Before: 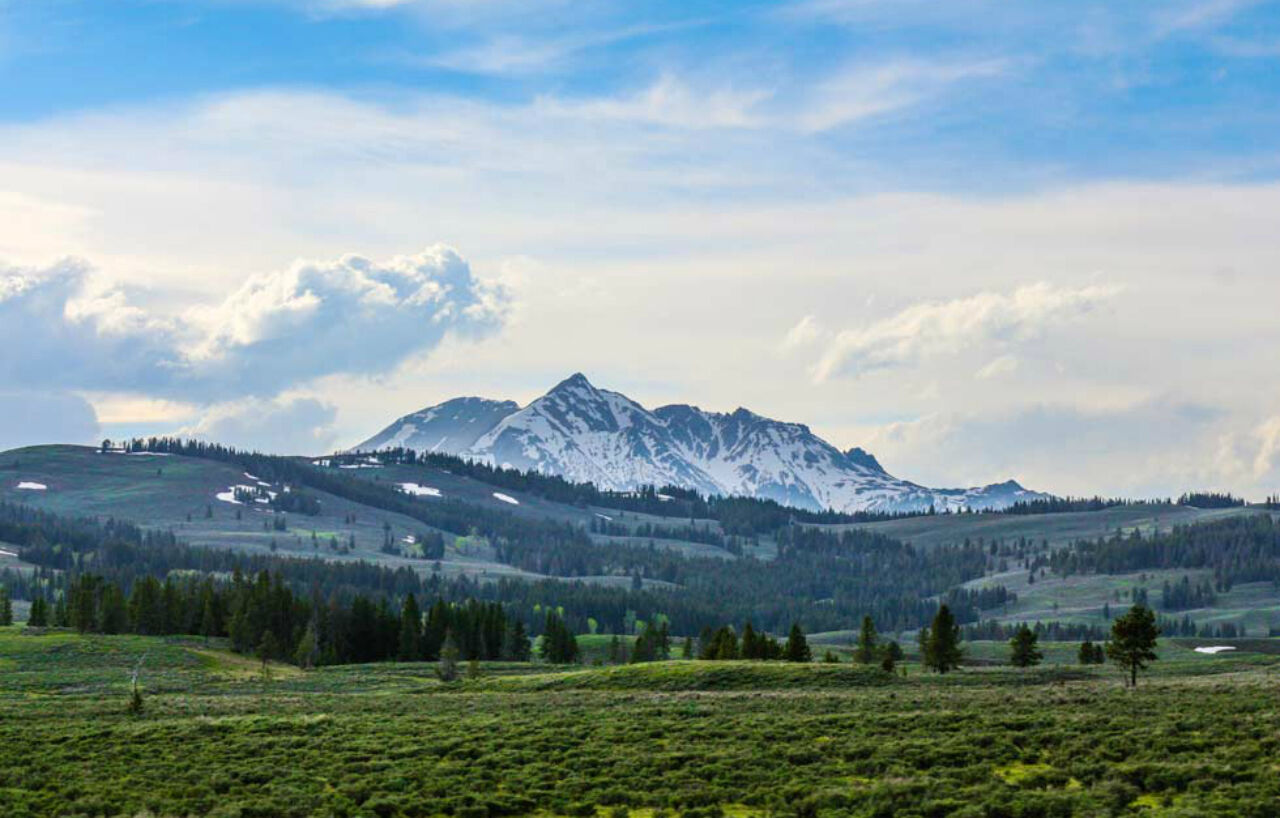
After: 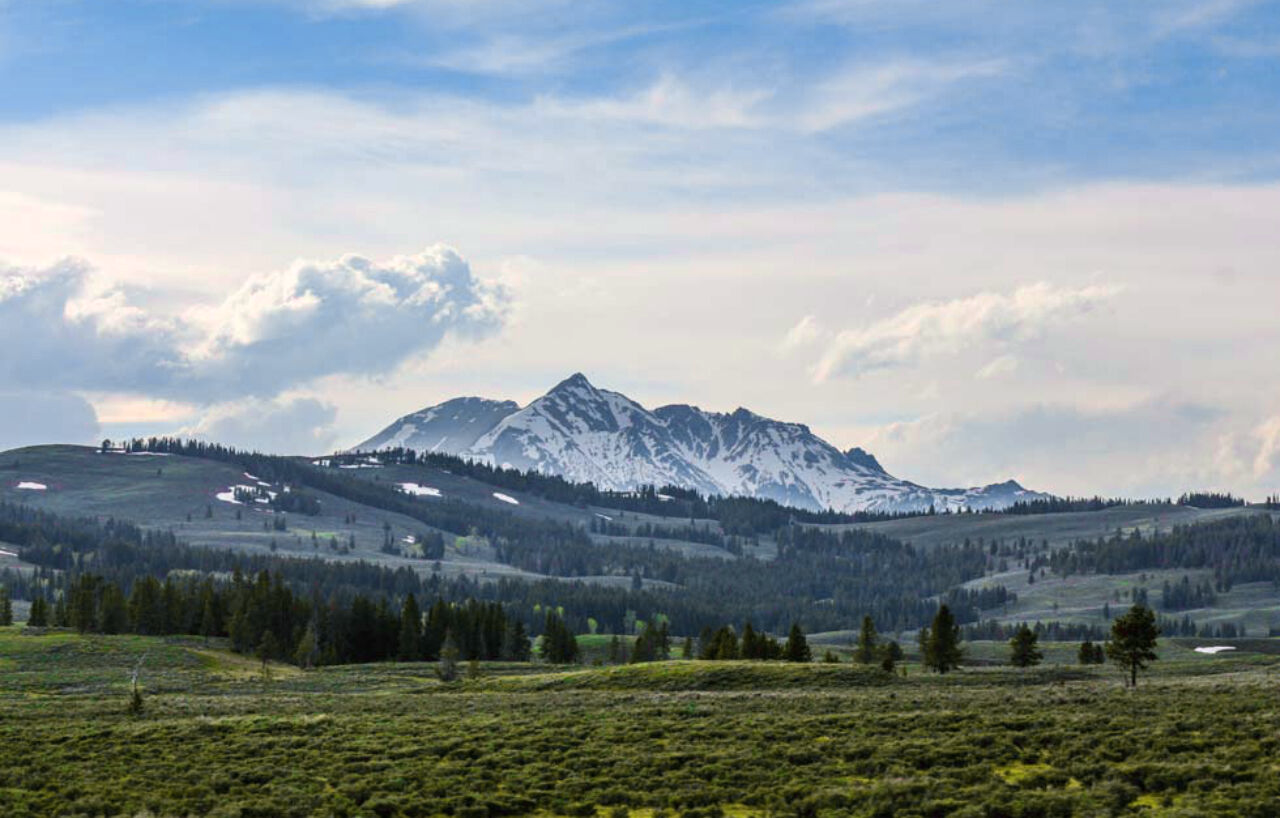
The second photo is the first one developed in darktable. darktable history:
tone curve: curves: ch0 [(0, 0) (0.253, 0.237) (1, 1)]; ch1 [(0, 0) (0.401, 0.42) (0.442, 0.47) (0.491, 0.495) (0.511, 0.523) (0.557, 0.565) (0.66, 0.683) (1, 1)]; ch2 [(0, 0) (0.394, 0.413) (0.5, 0.5) (0.578, 0.568) (1, 1)], color space Lab, independent channels, preserve colors none
